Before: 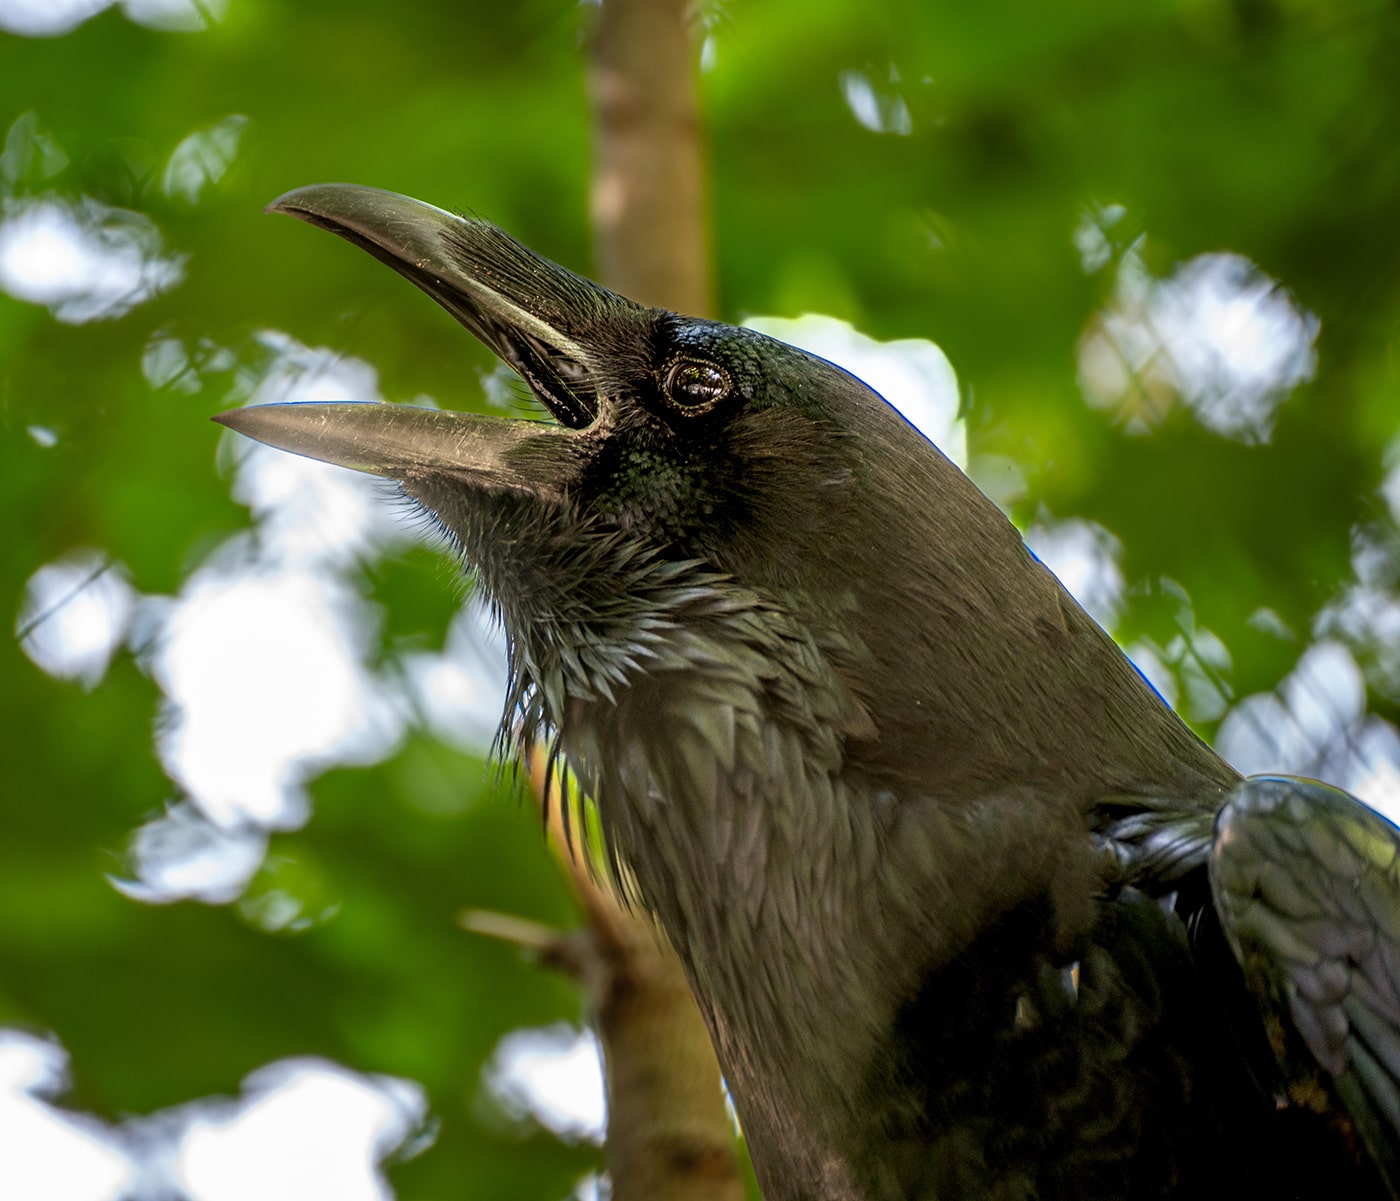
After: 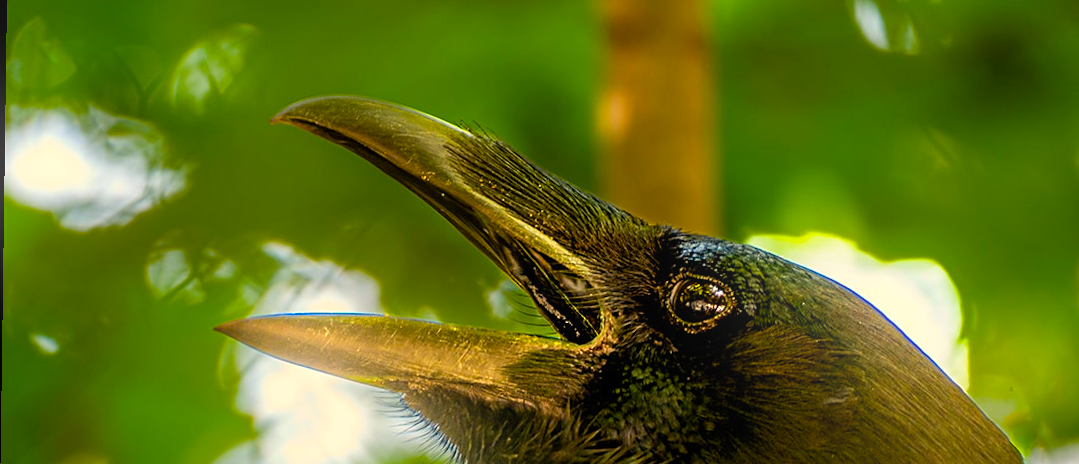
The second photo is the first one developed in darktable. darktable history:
white balance: red 1.045, blue 0.932
sharpen: amount 0.2
bloom: size 16%, threshold 98%, strength 20%
crop: left 0.579%, top 7.627%, right 23.167%, bottom 54.275%
color balance: output saturation 120%
rgb curve: curves: ch2 [(0, 0) (0.567, 0.512) (1, 1)], mode RGB, independent channels
rotate and perspective: rotation 0.8°, automatic cropping off
color balance rgb: linear chroma grading › global chroma 15%, perceptual saturation grading › global saturation 30%
